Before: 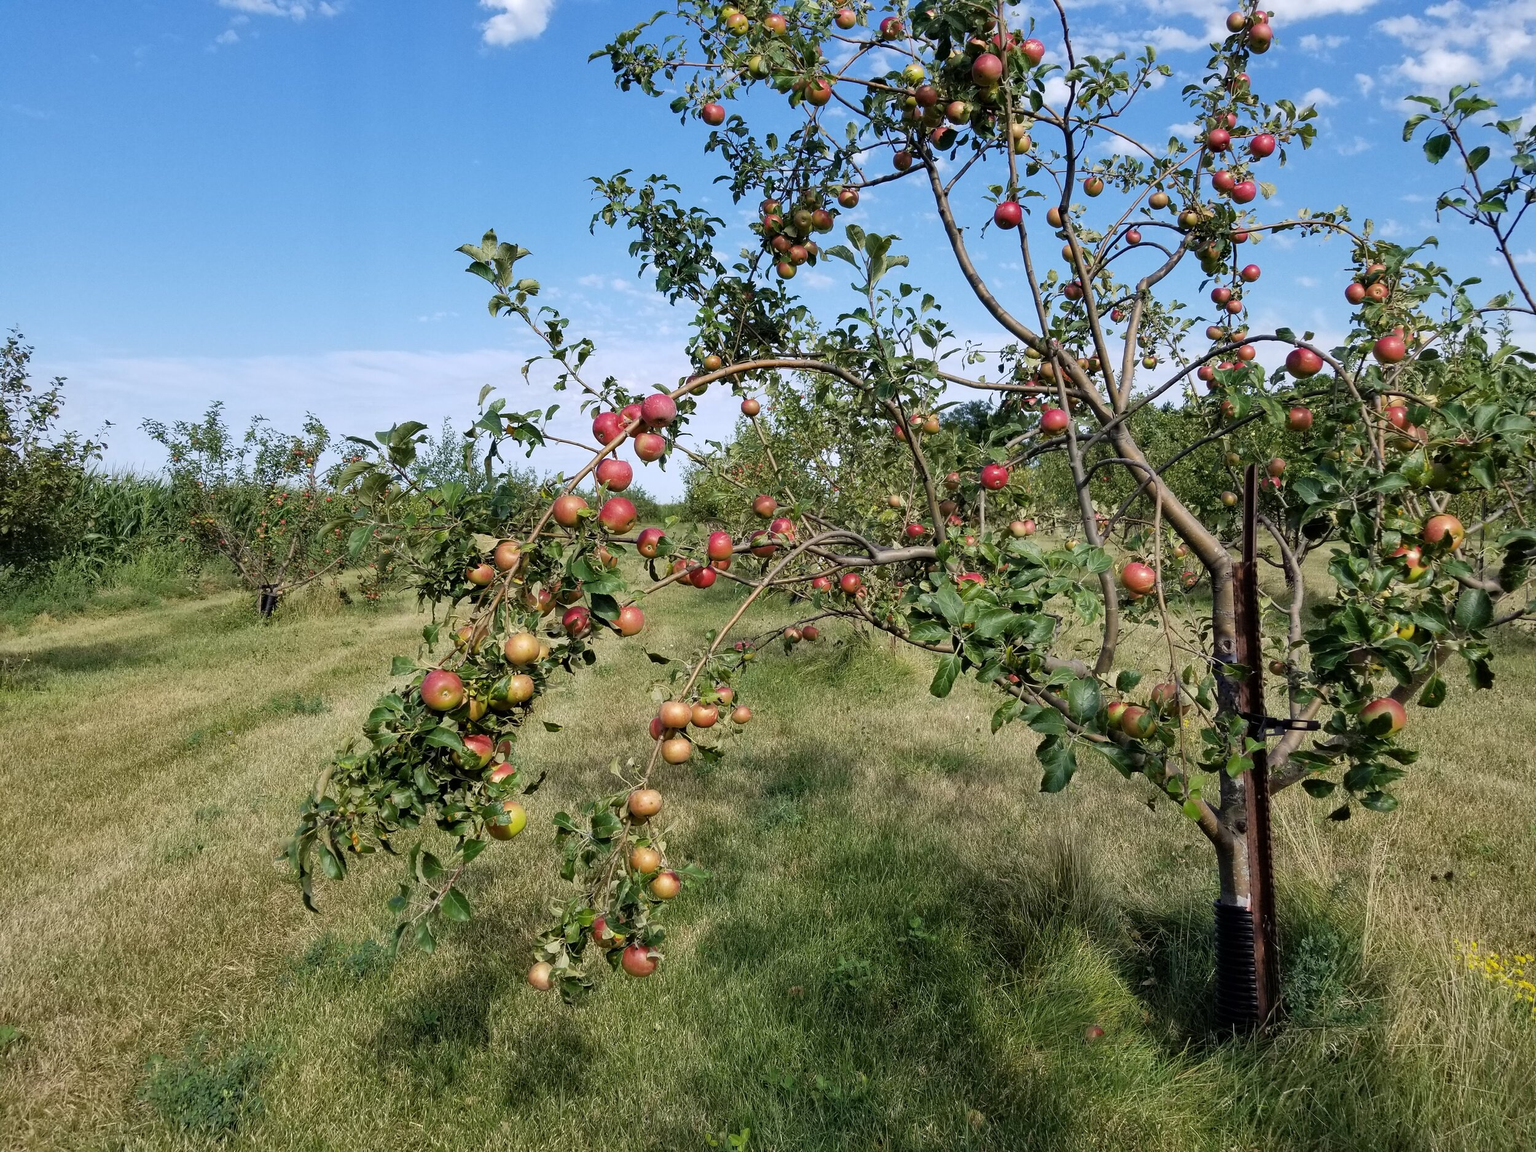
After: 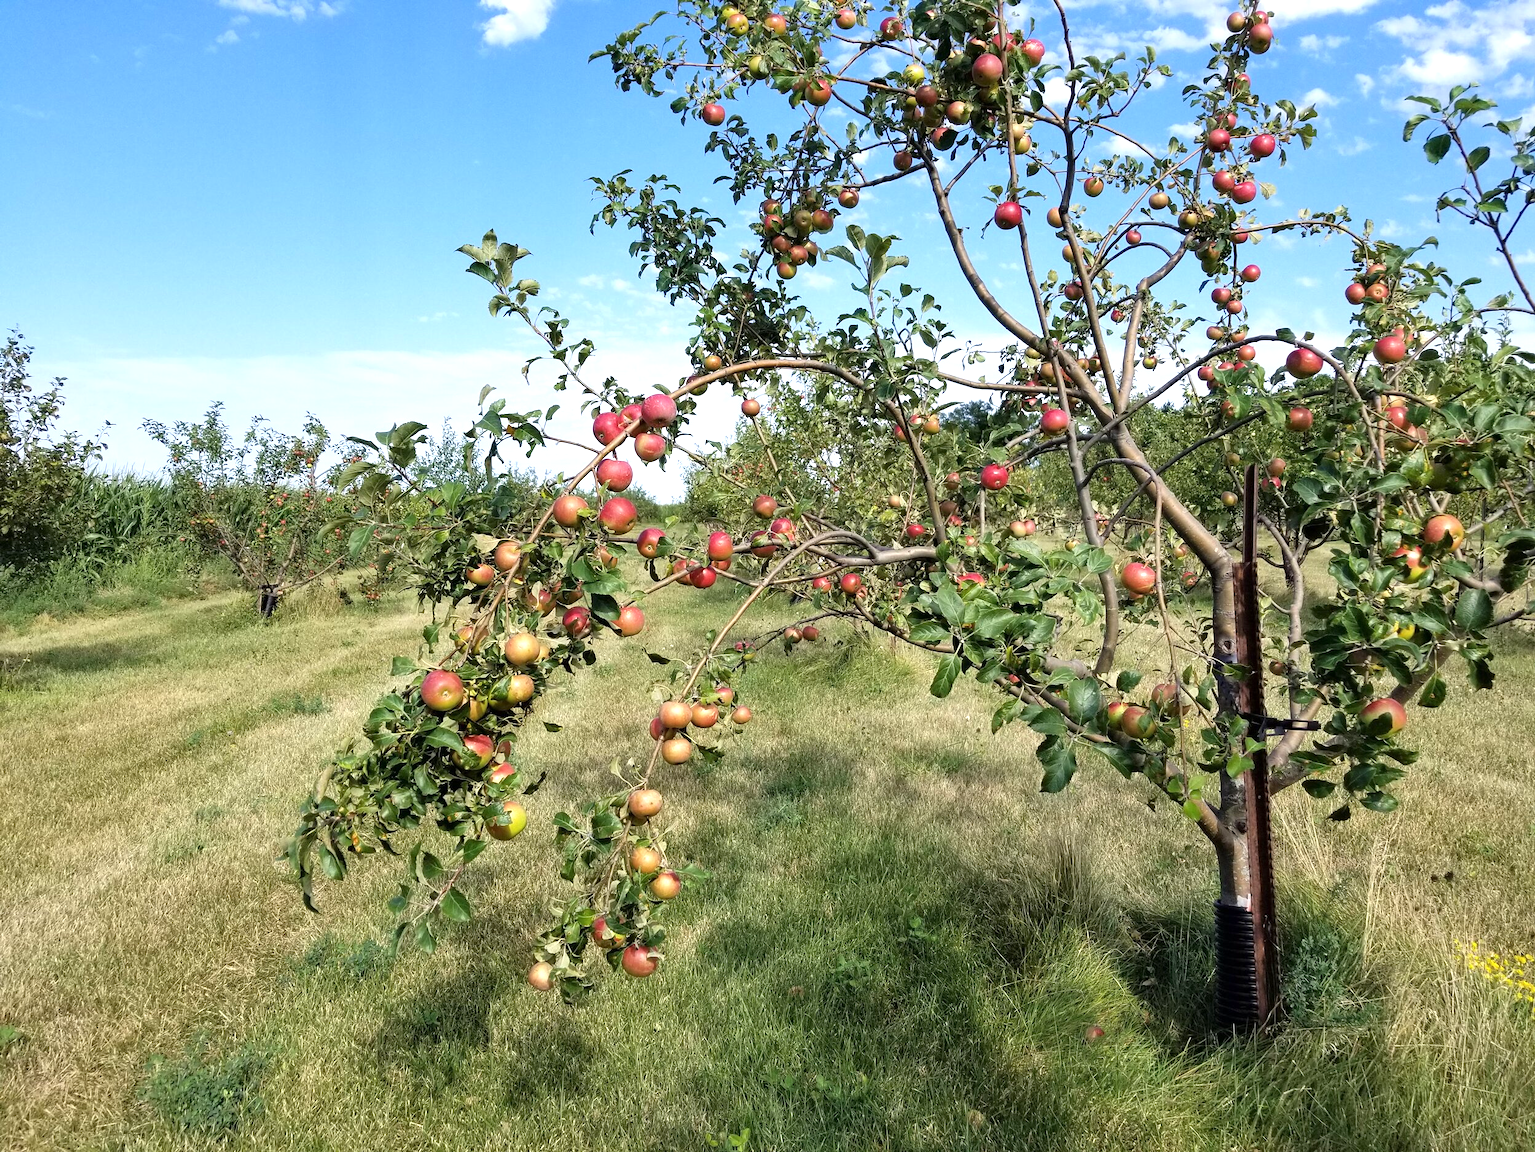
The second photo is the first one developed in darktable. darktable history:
exposure: exposure 0.666 EV, compensate highlight preservation false
